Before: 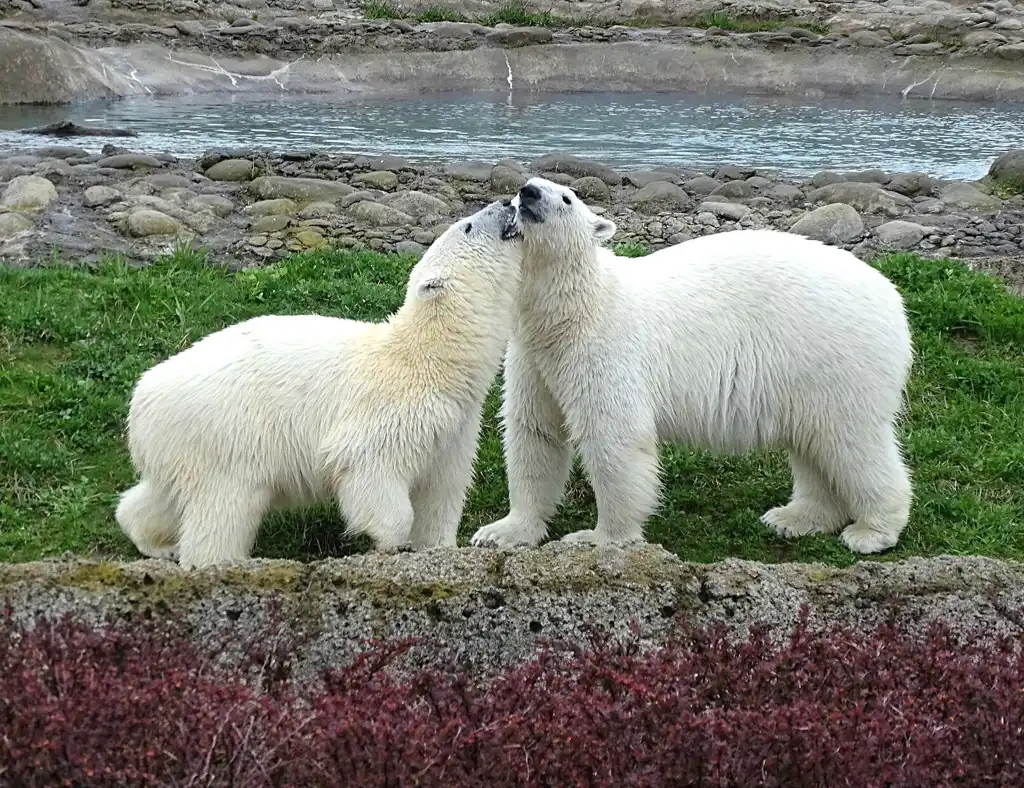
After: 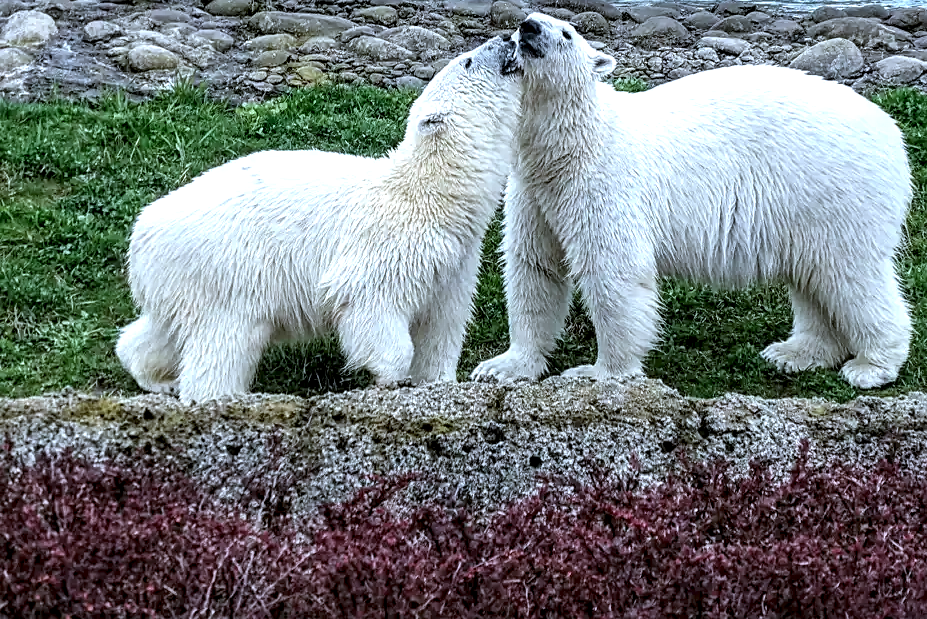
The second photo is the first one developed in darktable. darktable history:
sharpen: amount 0.204
local contrast: highlights 17%, detail 185%
color correction: highlights a* -2.14, highlights b* -18.63
crop: top 21.025%, right 9.422%, bottom 0.318%
